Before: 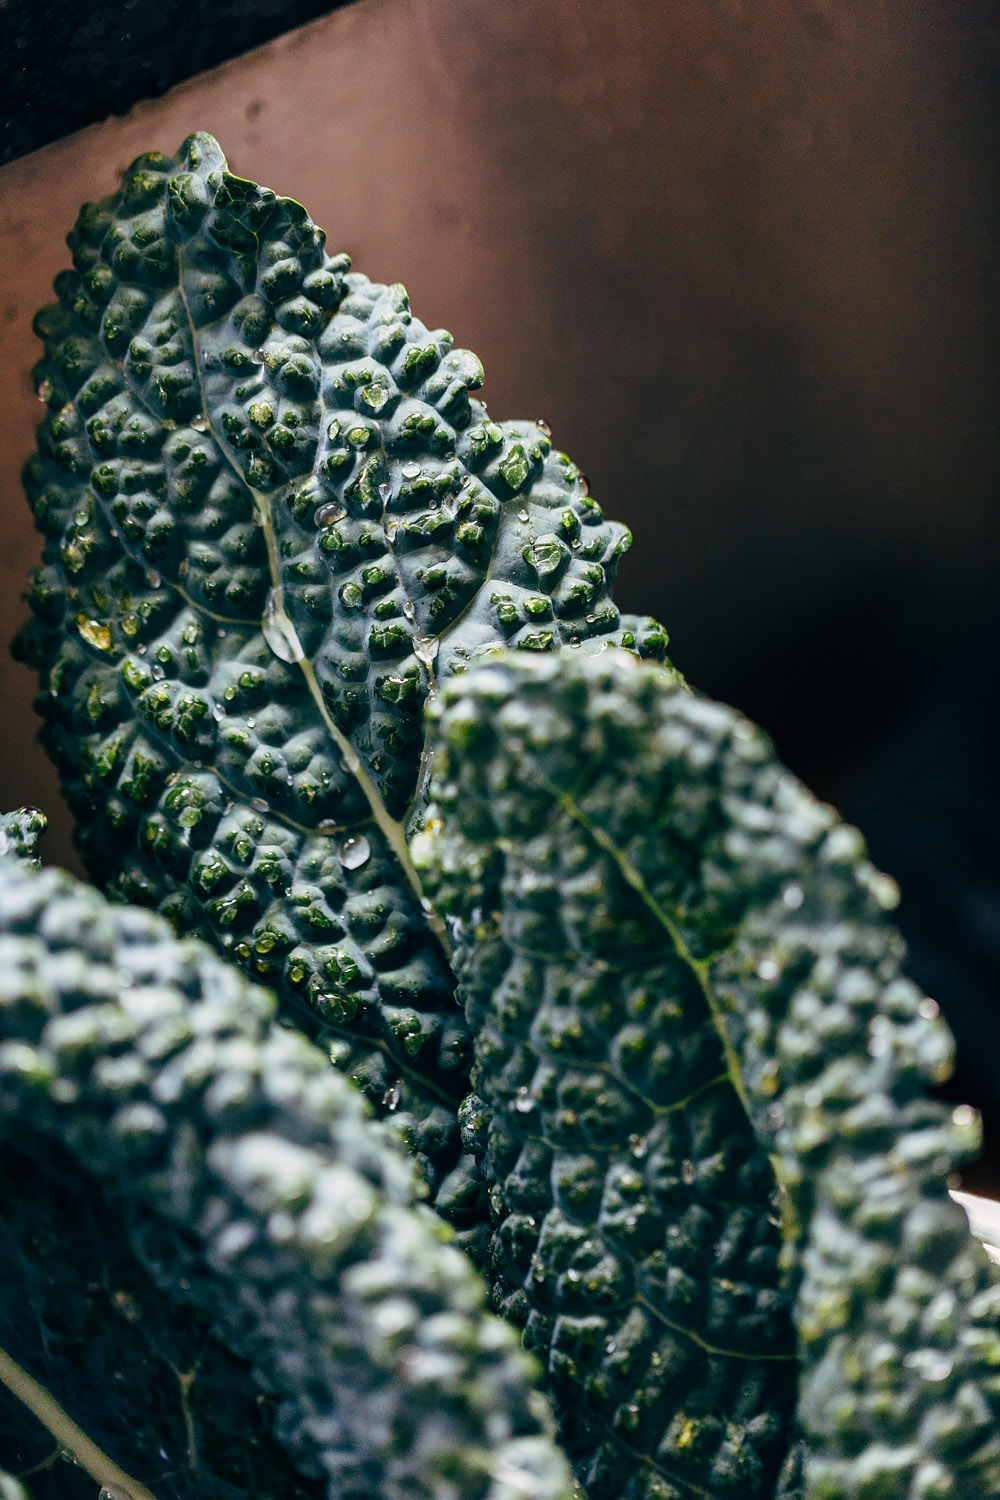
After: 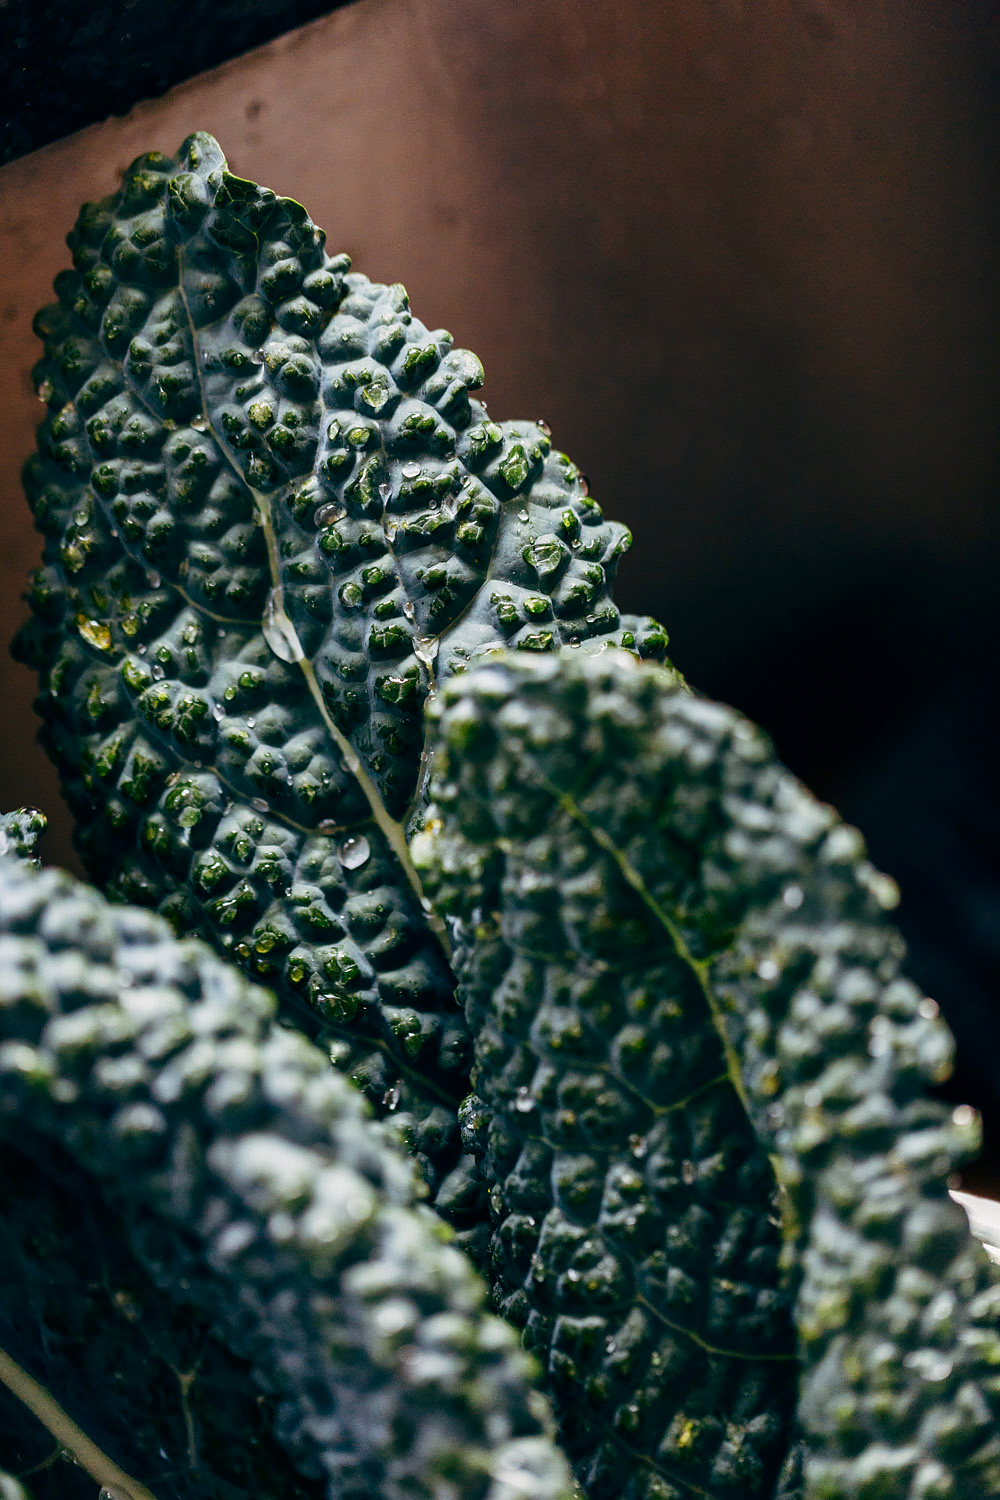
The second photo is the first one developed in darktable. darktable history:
contrast brightness saturation: brightness -0.089
